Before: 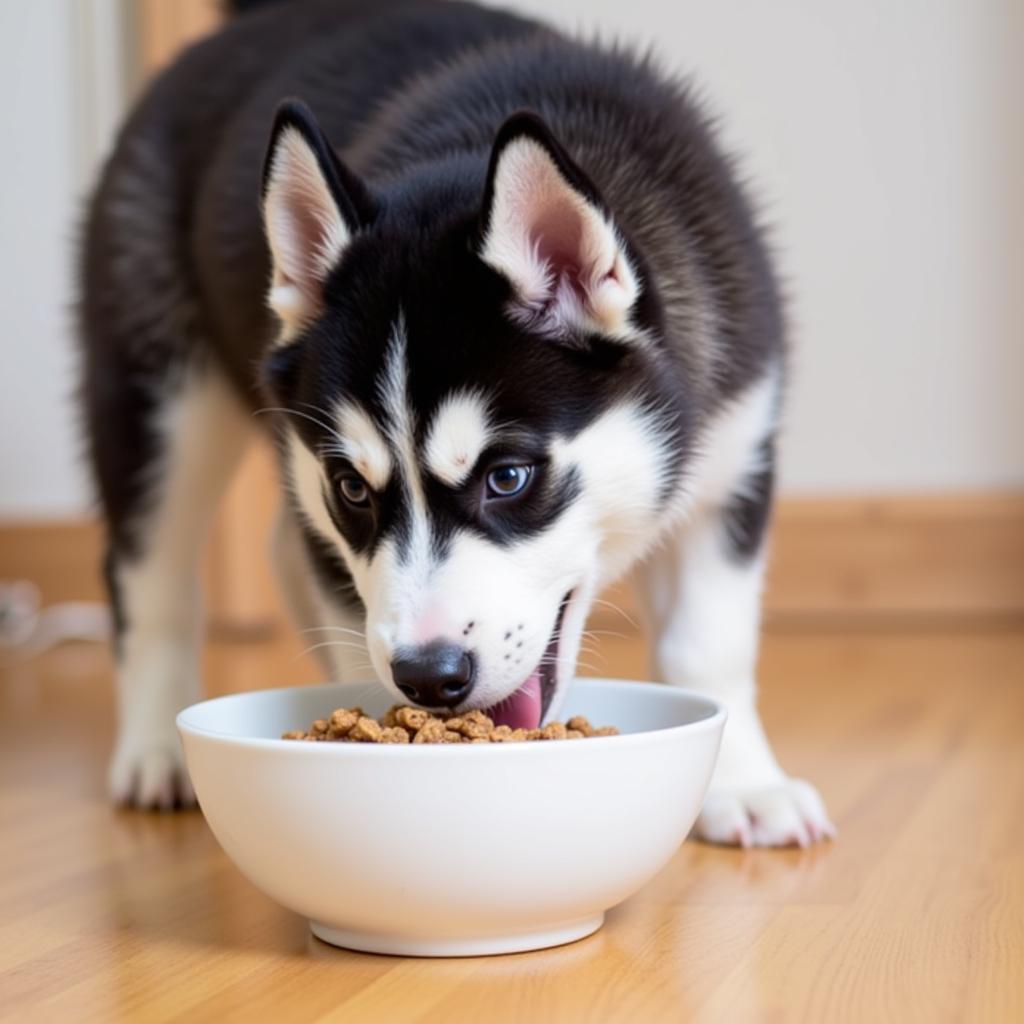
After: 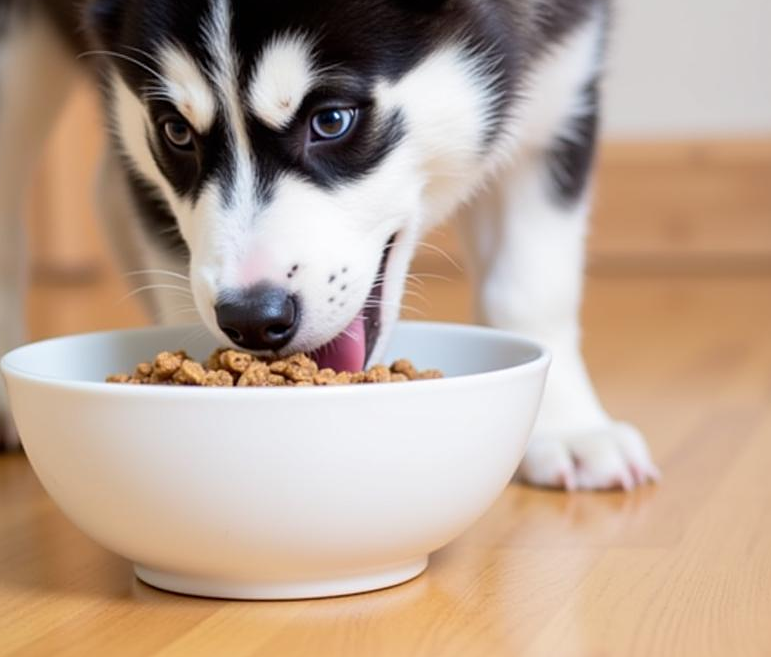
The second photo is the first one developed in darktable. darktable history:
sharpen: amount 0.21
crop and rotate: left 17.28%, top 34.922%, right 7.414%, bottom 0.904%
